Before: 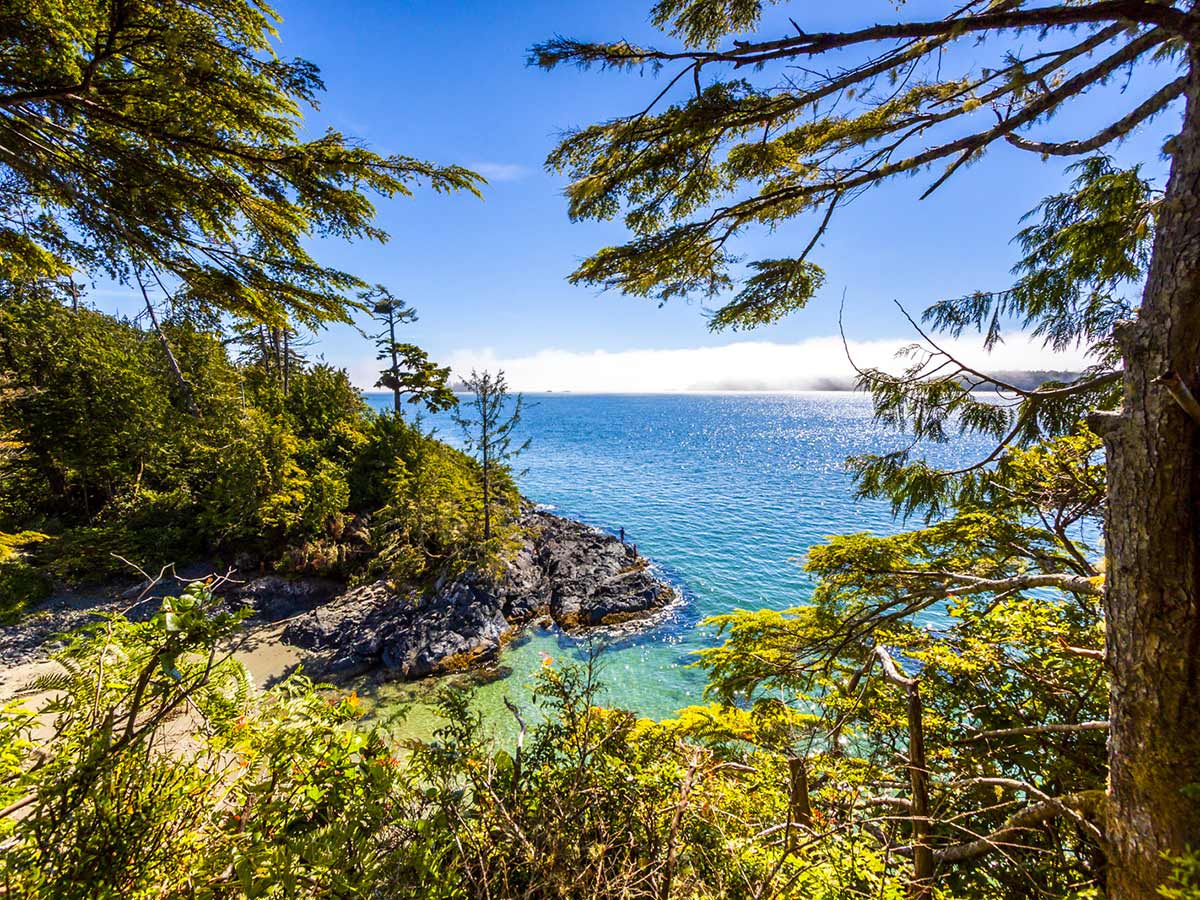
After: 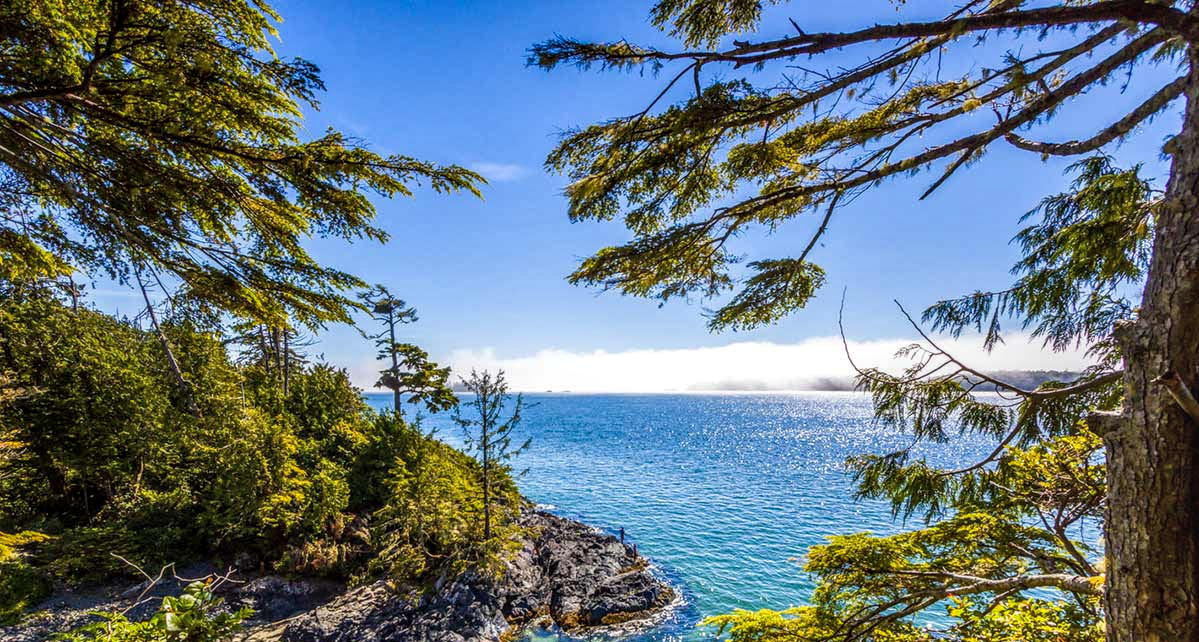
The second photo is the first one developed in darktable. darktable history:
local contrast: highlights 4%, shadows 7%, detail 133%
crop: right 0%, bottom 28.627%
